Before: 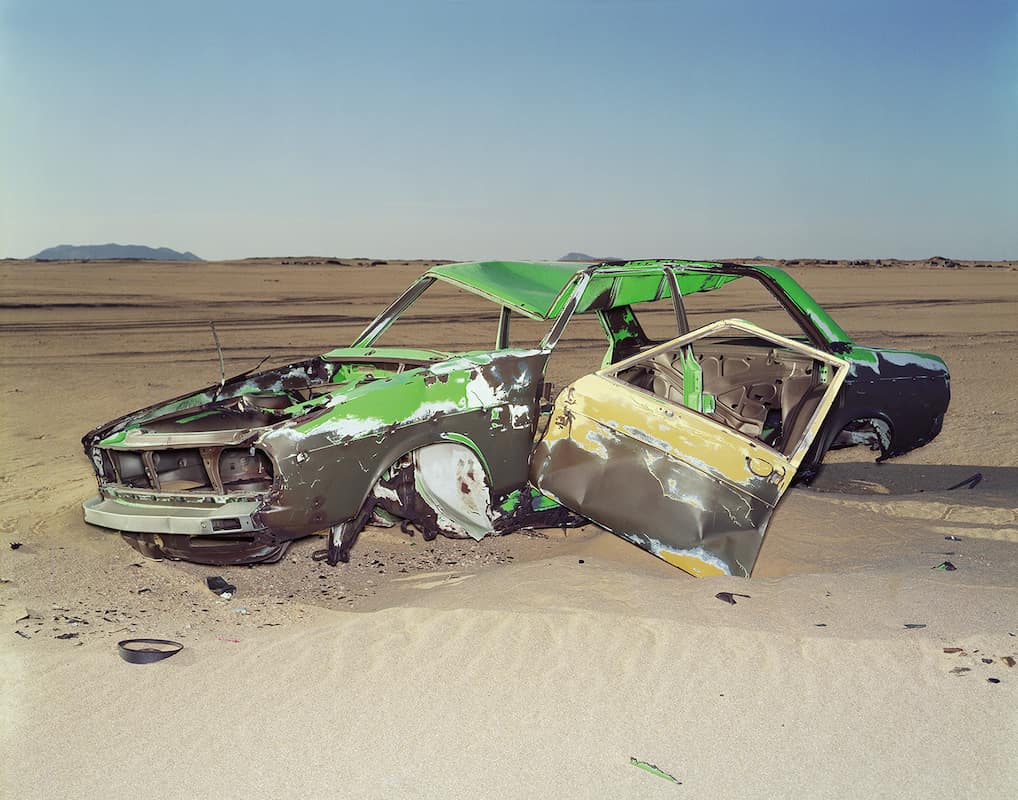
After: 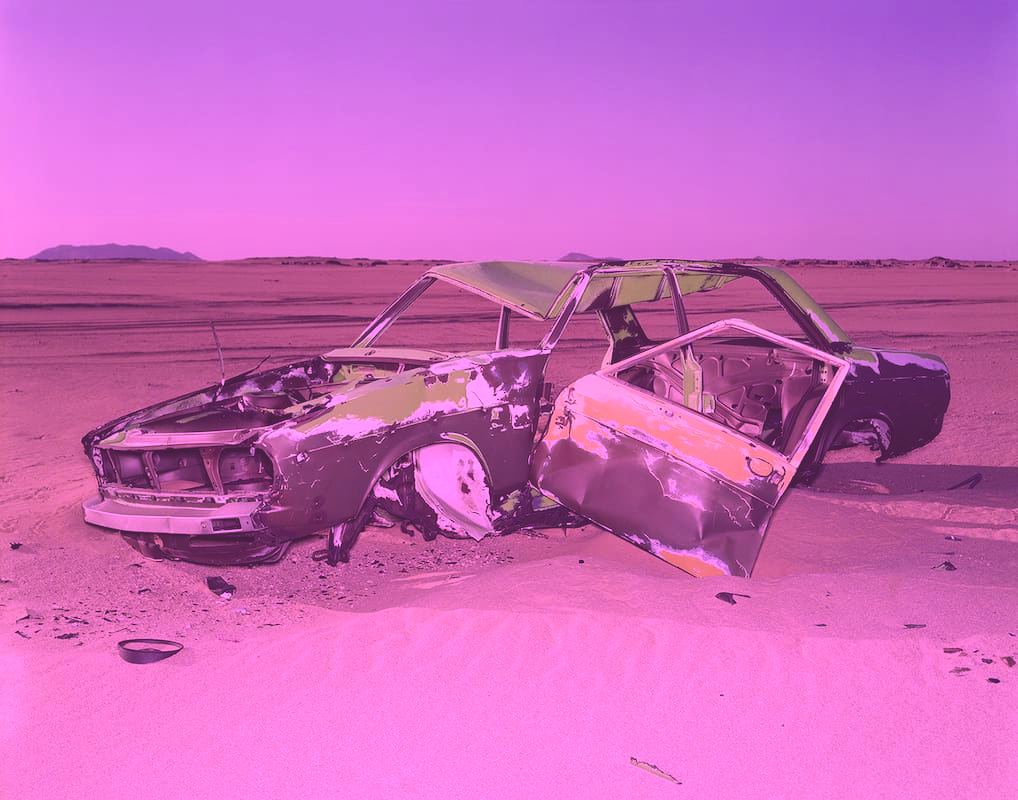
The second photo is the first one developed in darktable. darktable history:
tone equalizer: on, module defaults
exposure: black level correction -0.036, exposure -0.497 EV, compensate highlight preservation false
color calibration: illuminant custom, x 0.261, y 0.521, temperature 7054.11 K
